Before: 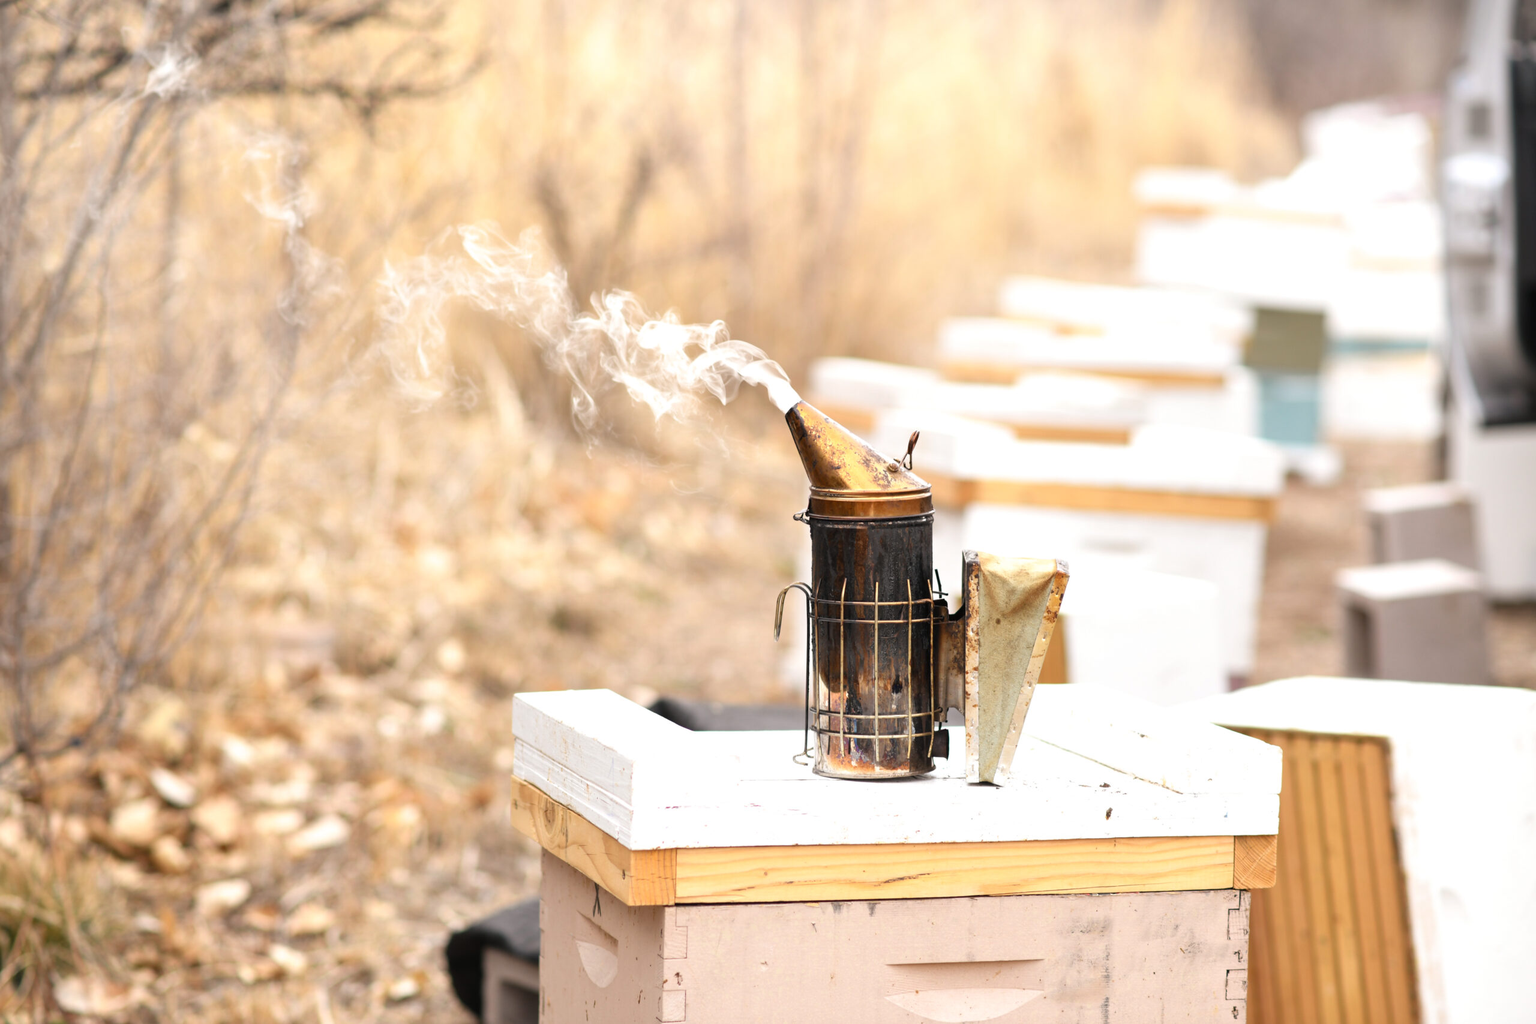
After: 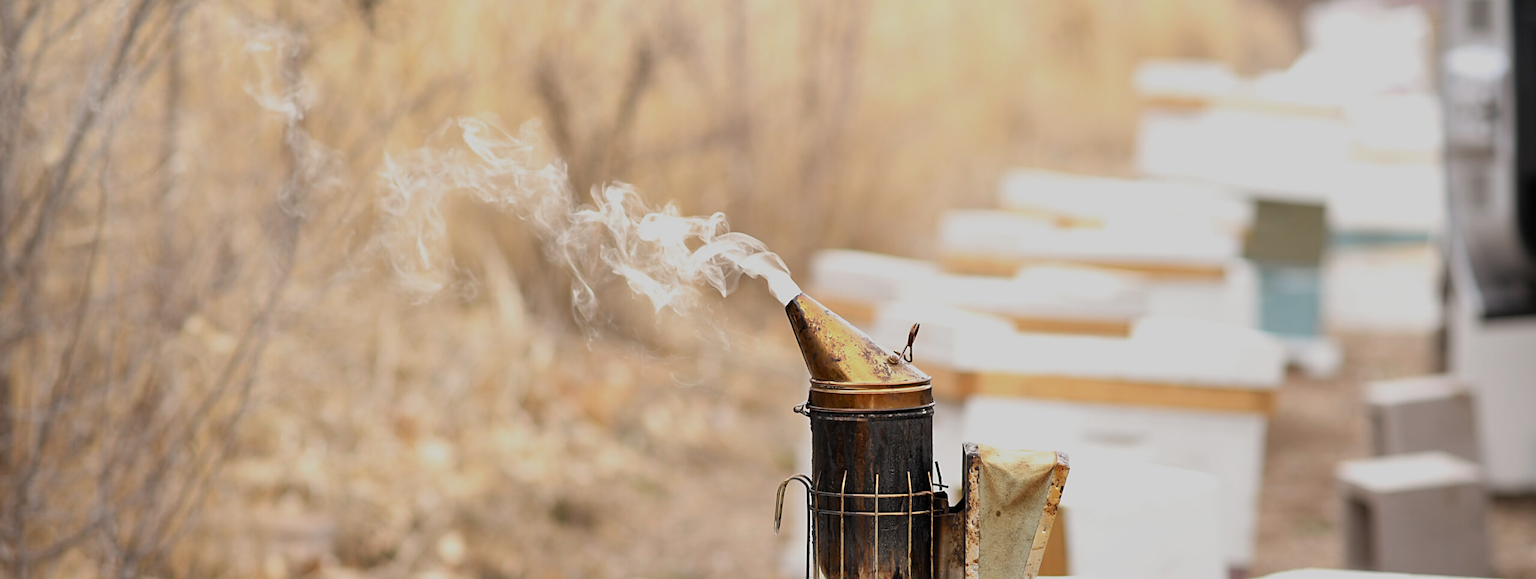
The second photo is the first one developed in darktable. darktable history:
exposure: black level correction 0.001, compensate exposure bias true, compensate highlight preservation false
sharpen: on, module defaults
crop and rotate: top 10.574%, bottom 32.865%
